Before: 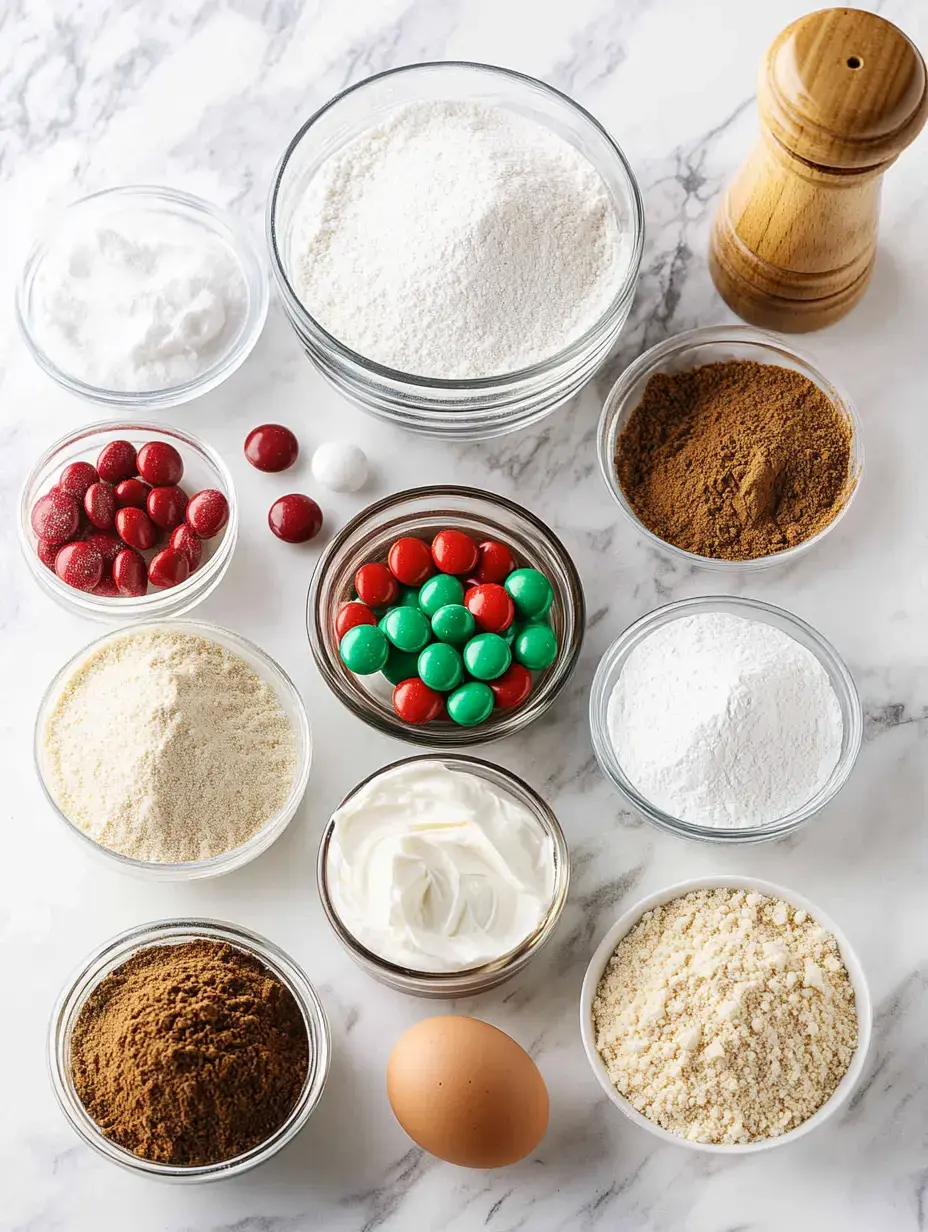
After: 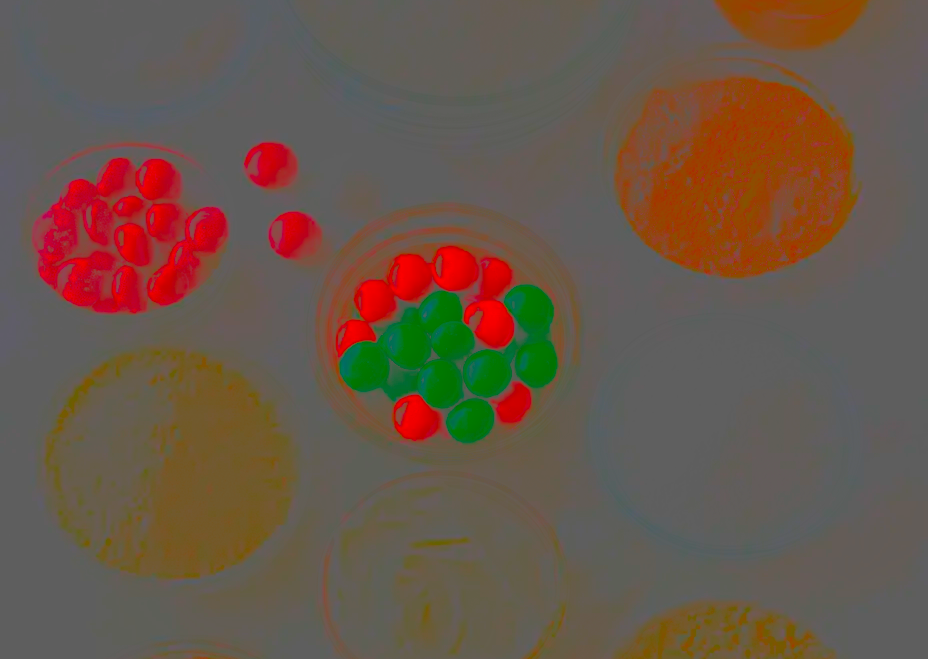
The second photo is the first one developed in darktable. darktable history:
white balance: emerald 1
contrast brightness saturation: contrast -0.99, brightness -0.17, saturation 0.75
local contrast: highlights 0%, shadows 0%, detail 182%
crop and rotate: top 23.043%, bottom 23.437%
